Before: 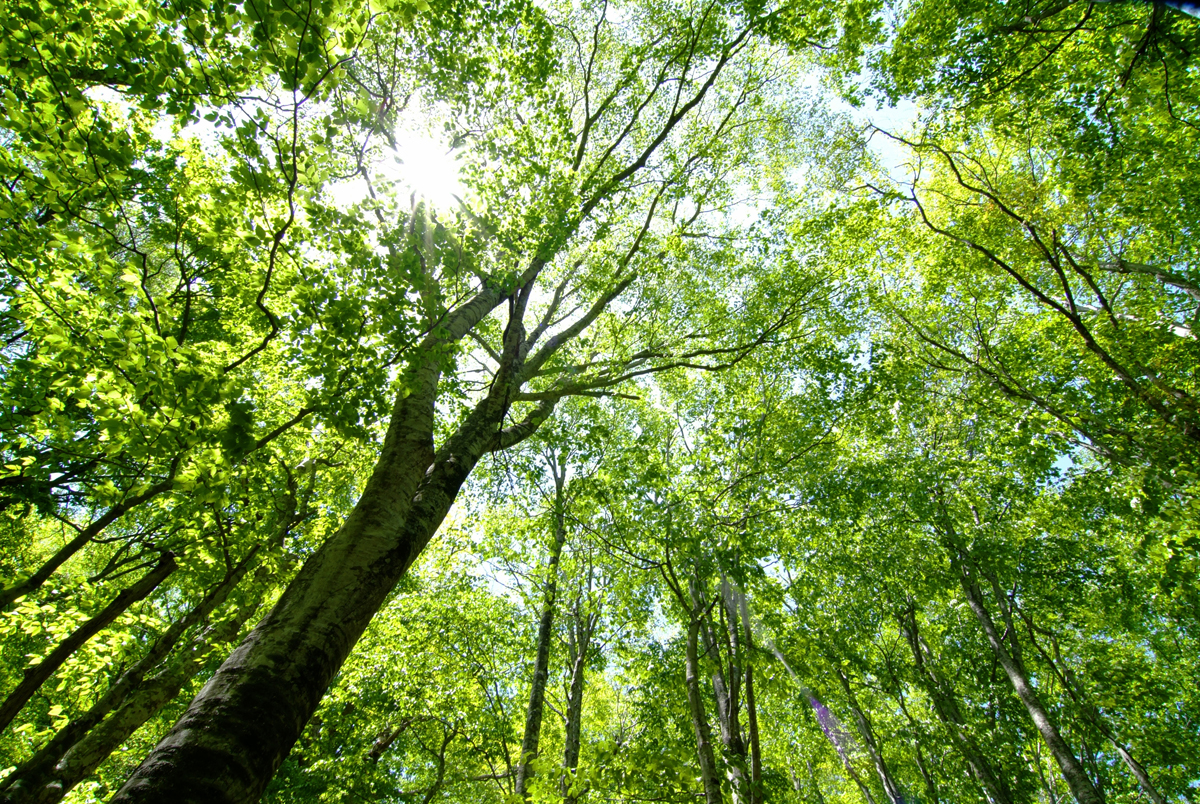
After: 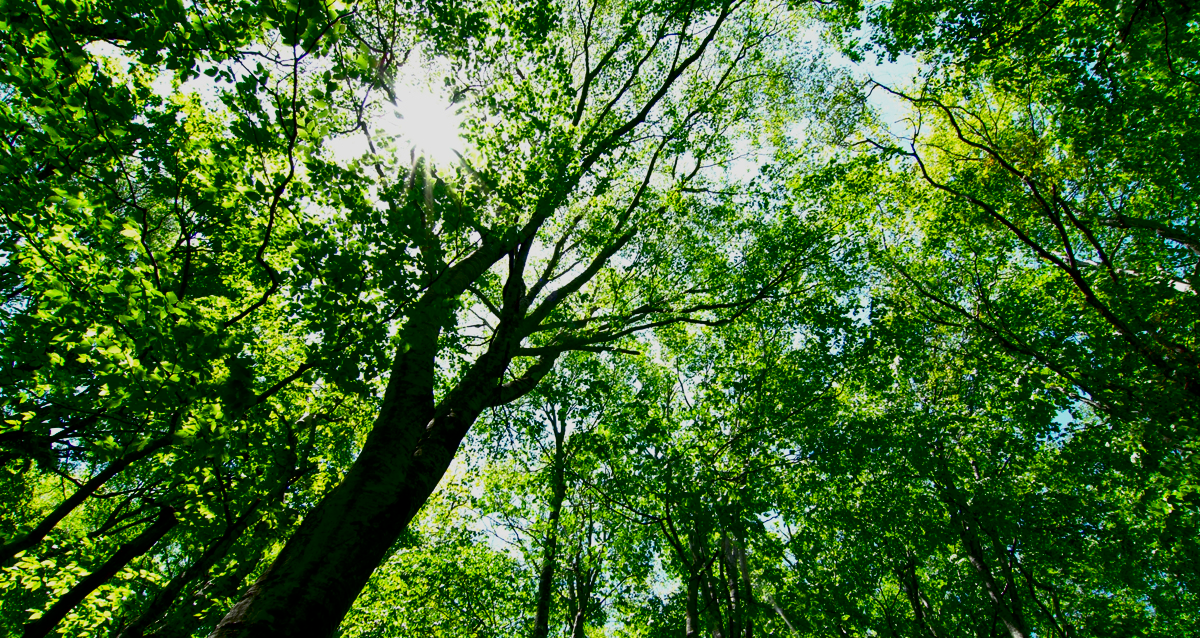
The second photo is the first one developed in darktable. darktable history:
contrast brightness saturation: contrast 0.24, brightness -0.24, saturation 0.14
crop and rotate: top 5.667%, bottom 14.937%
exposure: black level correction 0.011, exposure -0.478 EV, compensate highlight preservation false
